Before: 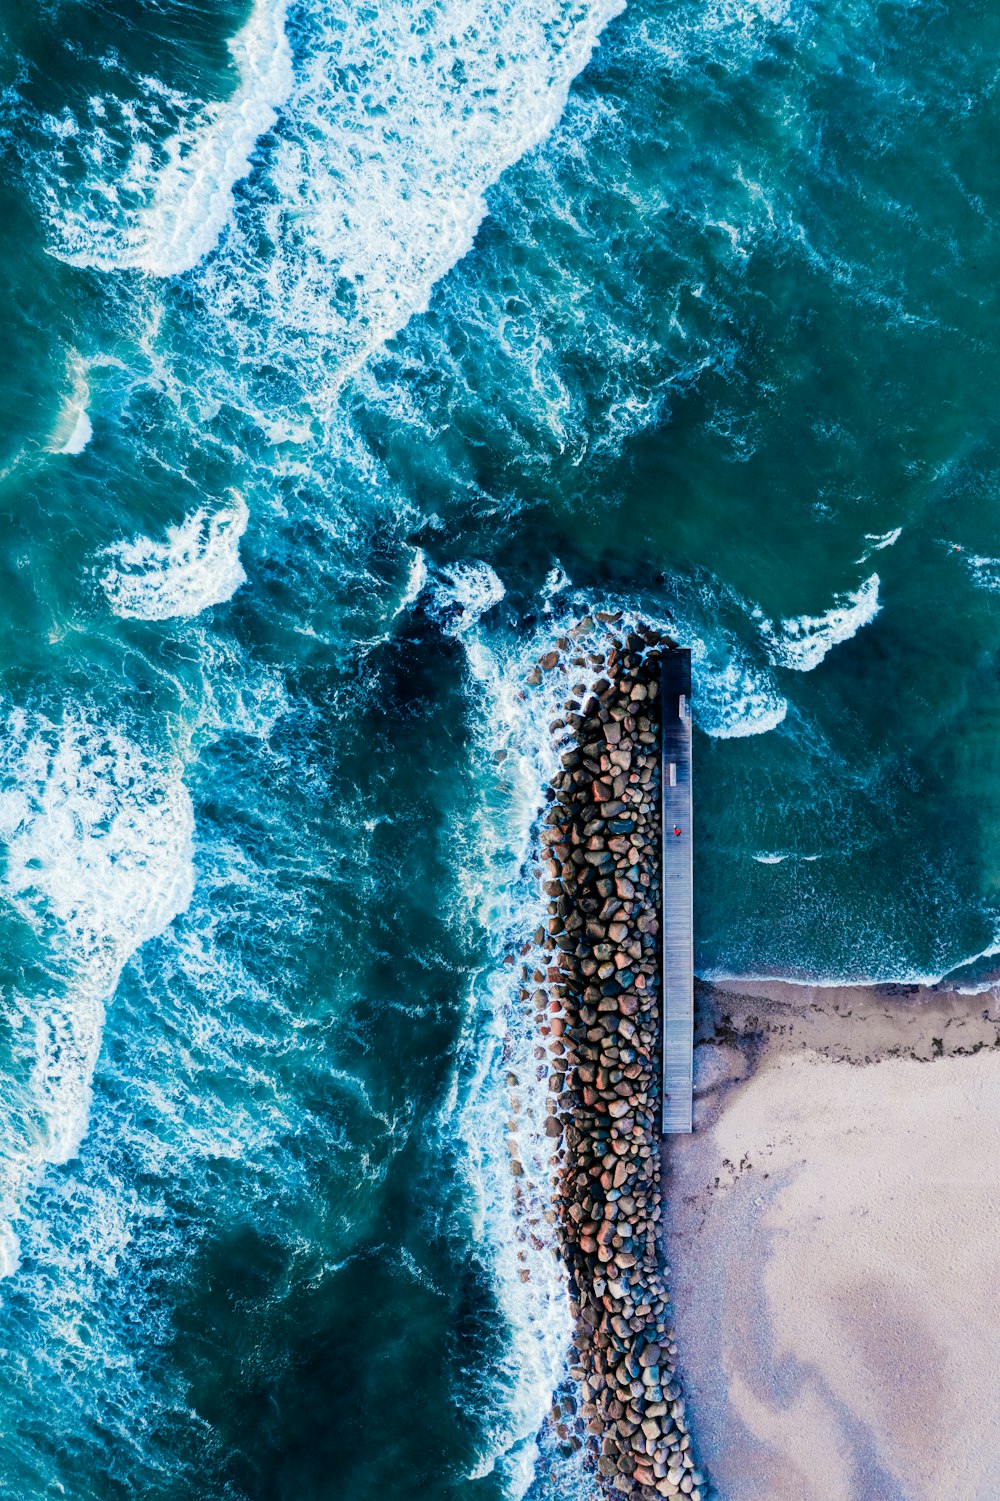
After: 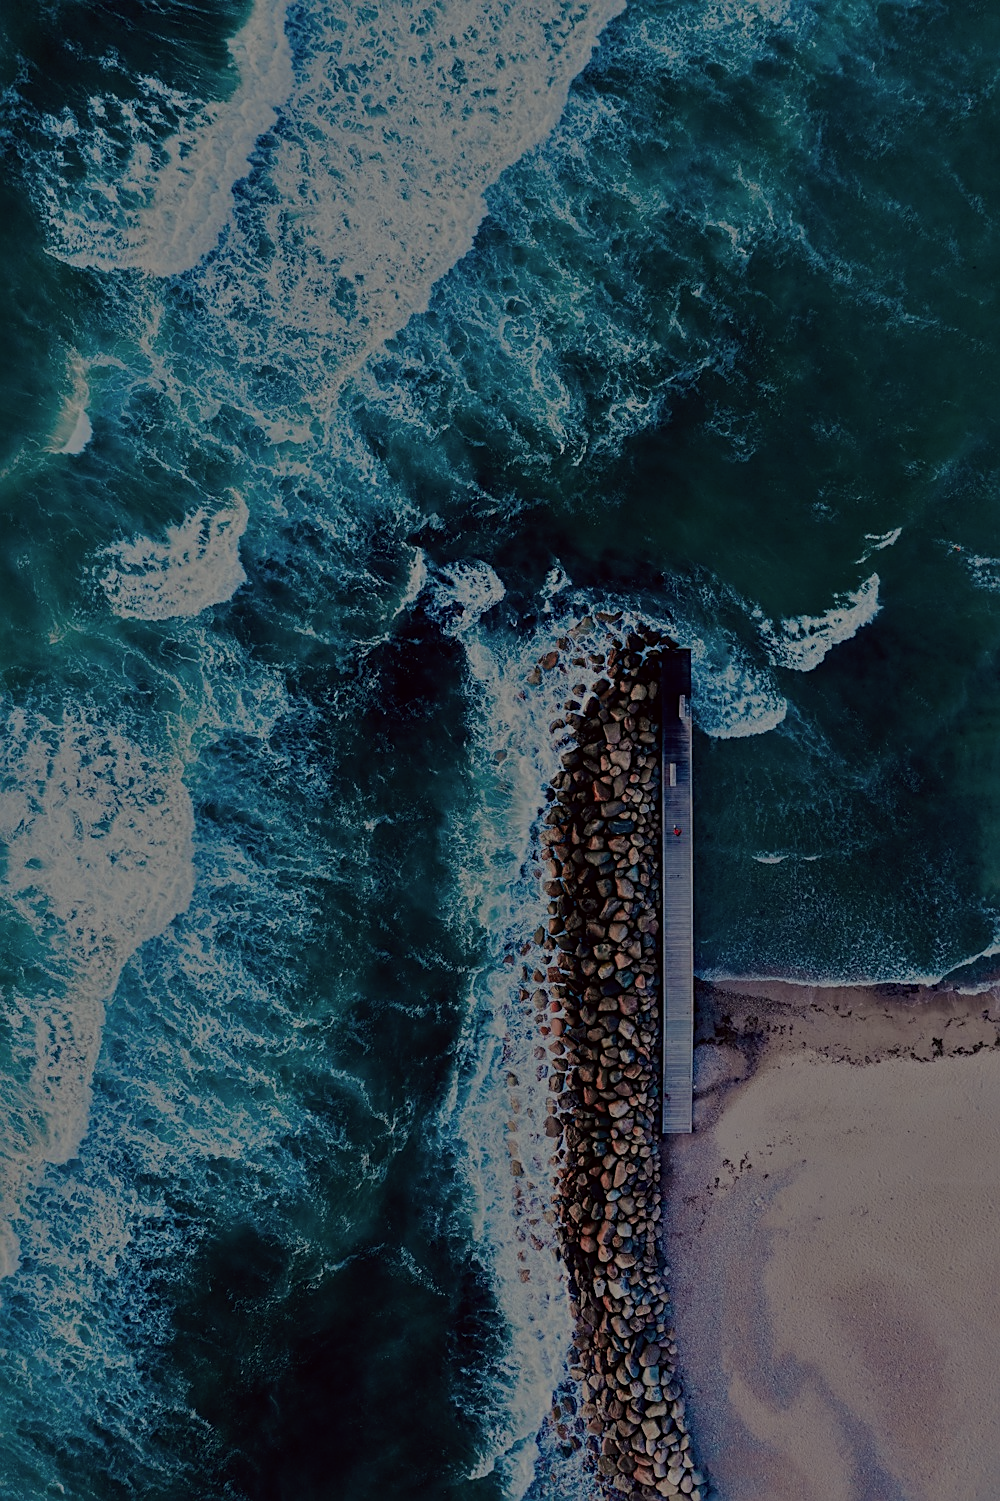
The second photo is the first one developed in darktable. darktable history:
sharpen: on, module defaults
exposure: exposure -0.048 EV, compensate highlight preservation false
tone equalizer: -8 EV -2 EV, -7 EV -2 EV, -6 EV -2 EV, -5 EV -2 EV, -4 EV -2 EV, -3 EV -2 EV, -2 EV -2 EV, -1 EV -1.63 EV, +0 EV -2 EV
color correction: highlights a* -0.95, highlights b* 4.5, shadows a* 3.55
